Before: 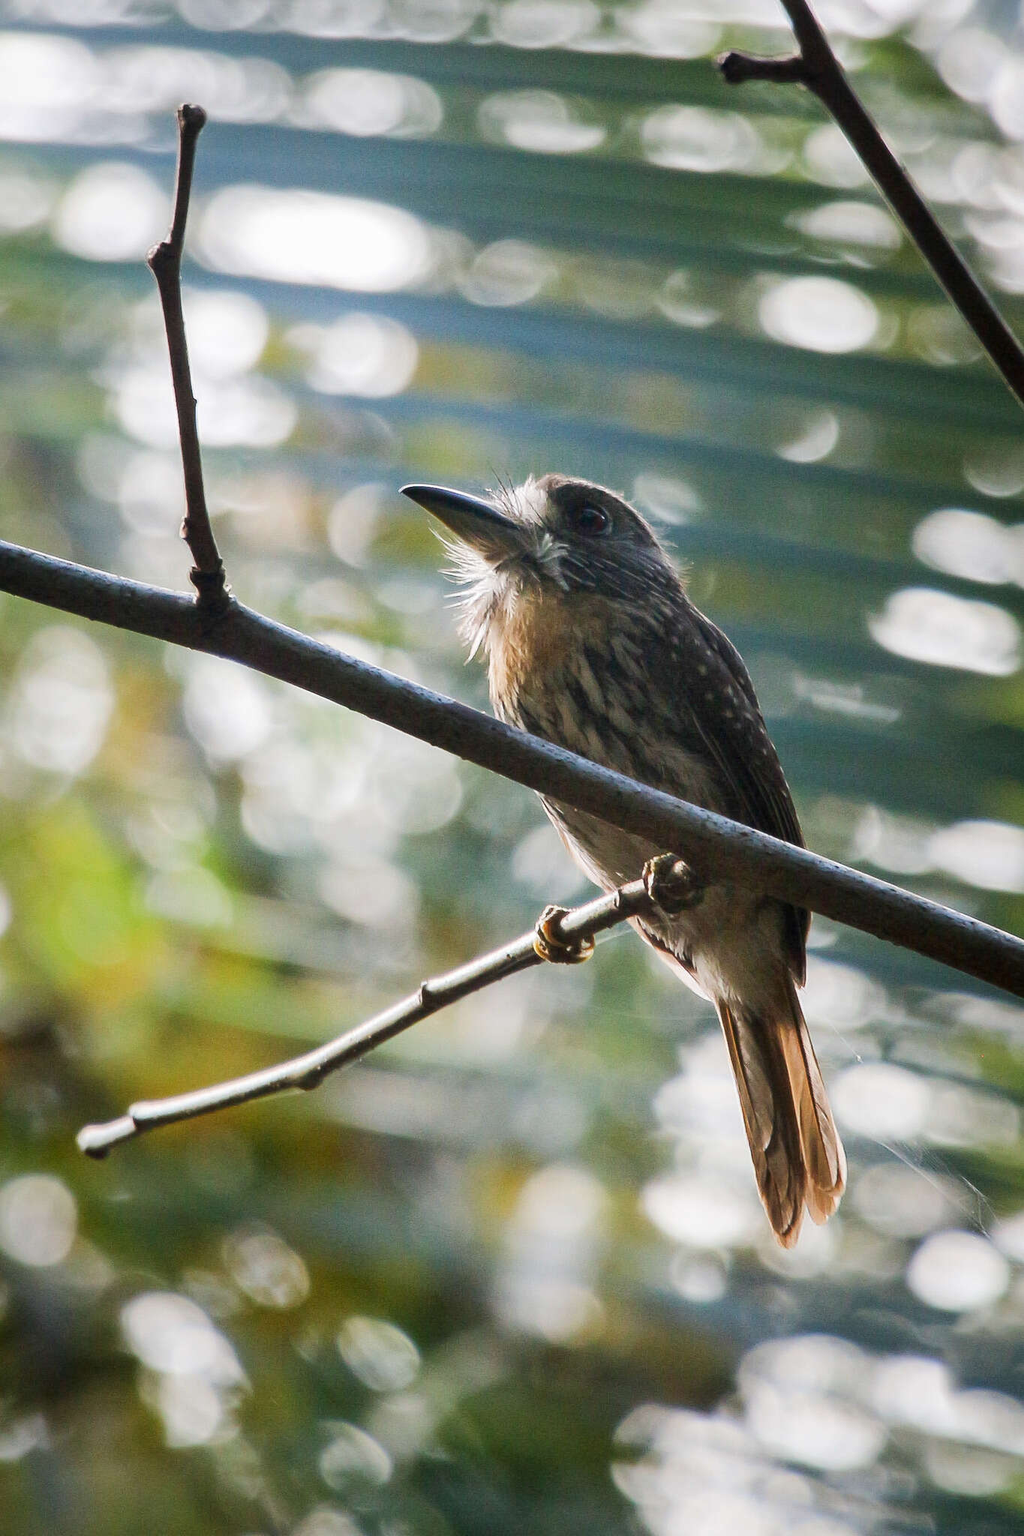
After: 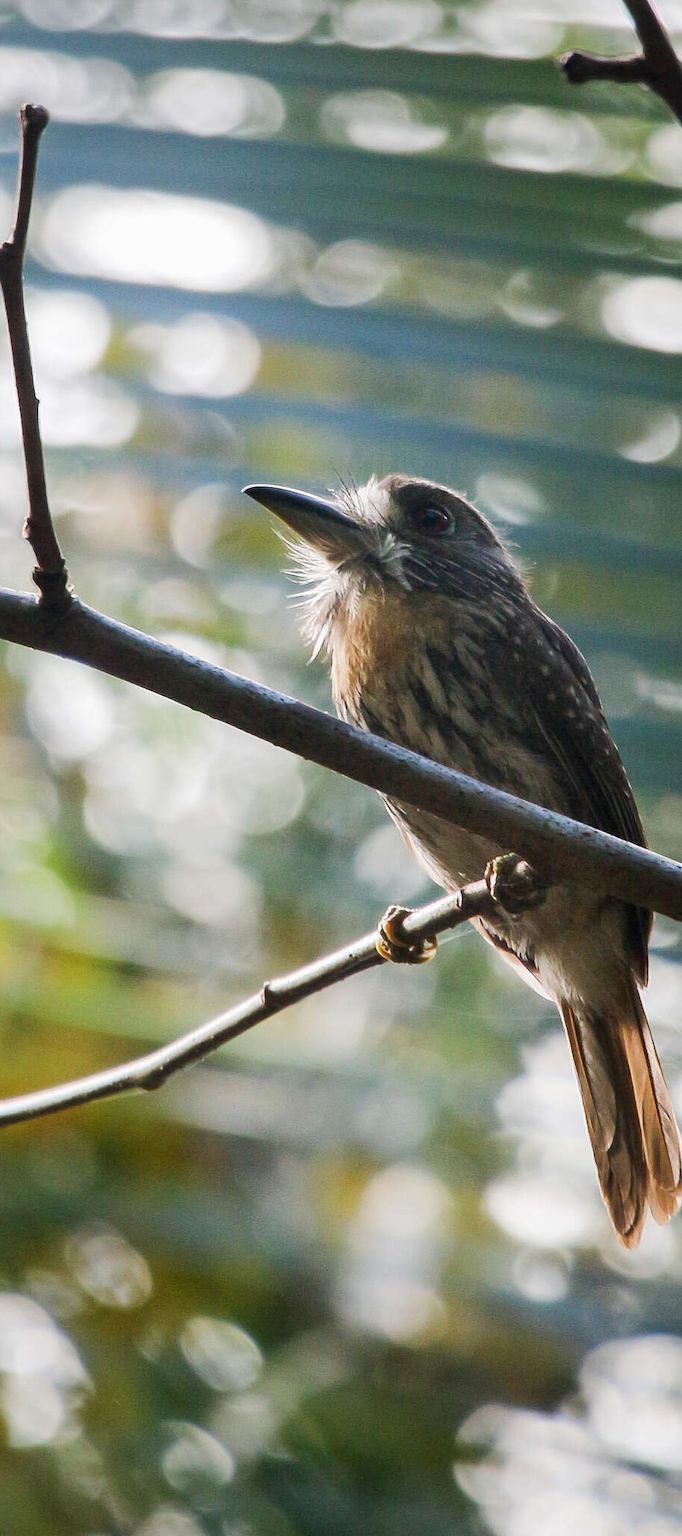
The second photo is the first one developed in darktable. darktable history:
crop and rotate: left 15.434%, right 17.867%
